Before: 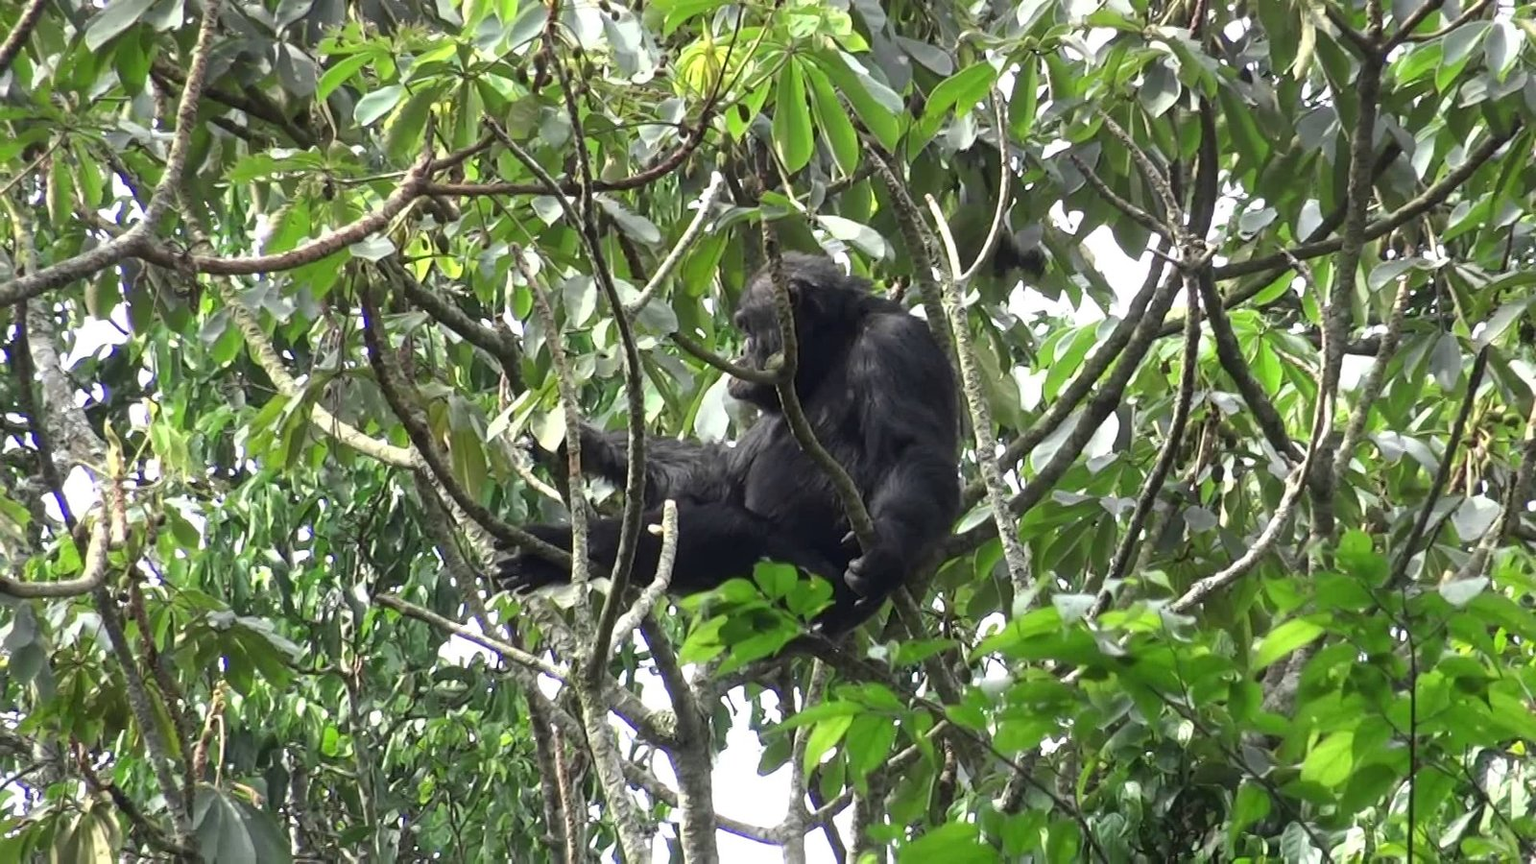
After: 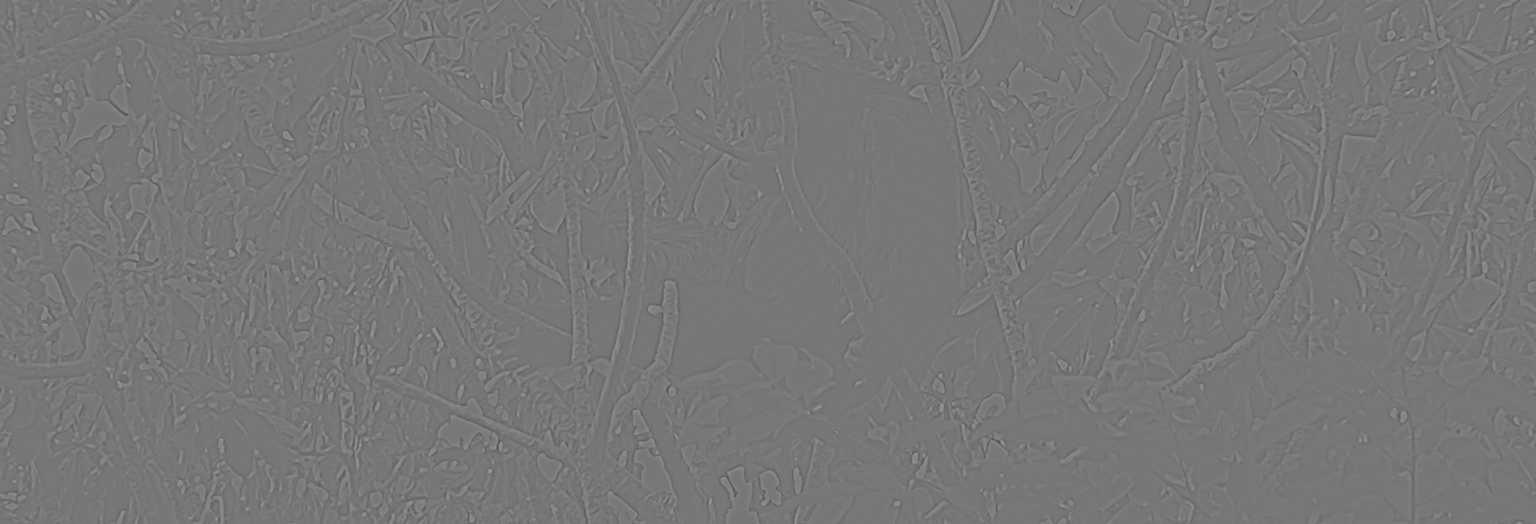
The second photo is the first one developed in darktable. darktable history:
highpass: sharpness 9.84%, contrast boost 9.94%
shadows and highlights: white point adjustment 0.05, highlights color adjustment 55.9%, soften with gaussian
contrast brightness saturation: contrast -0.28
crop and rotate: top 25.357%, bottom 13.942%
